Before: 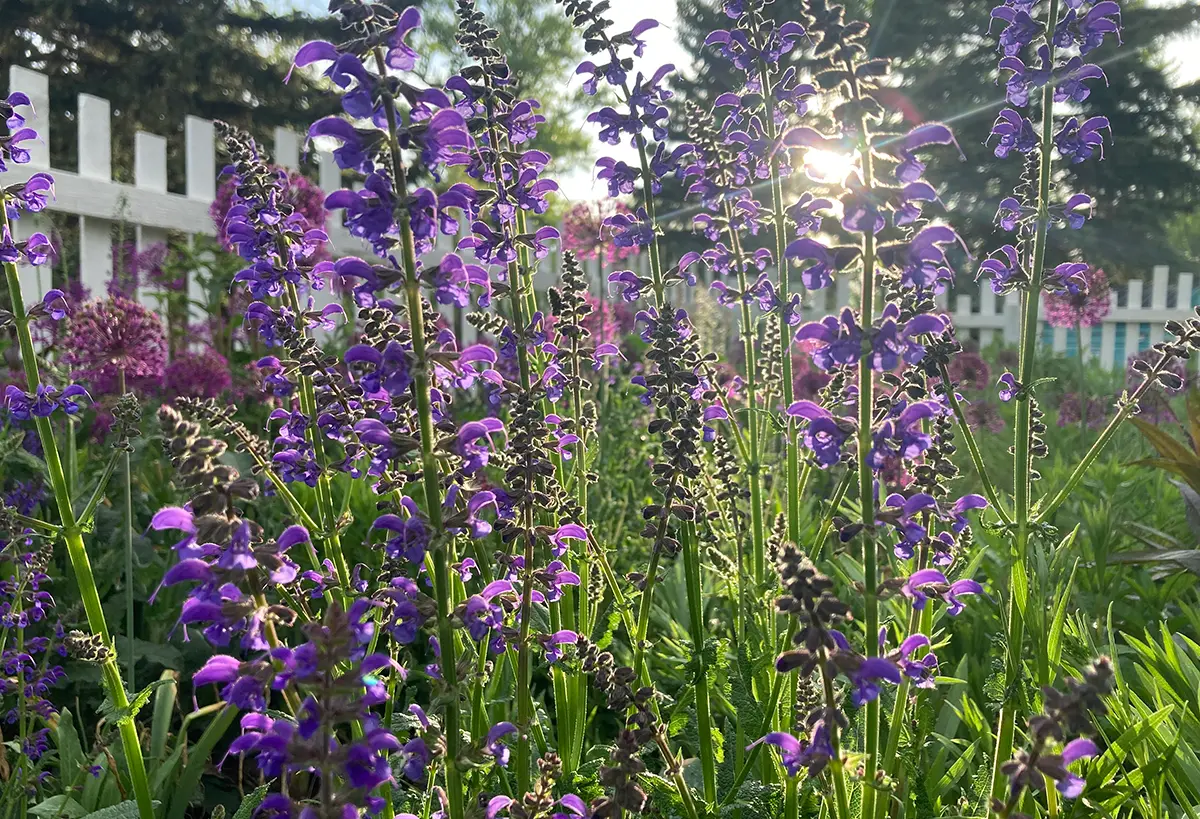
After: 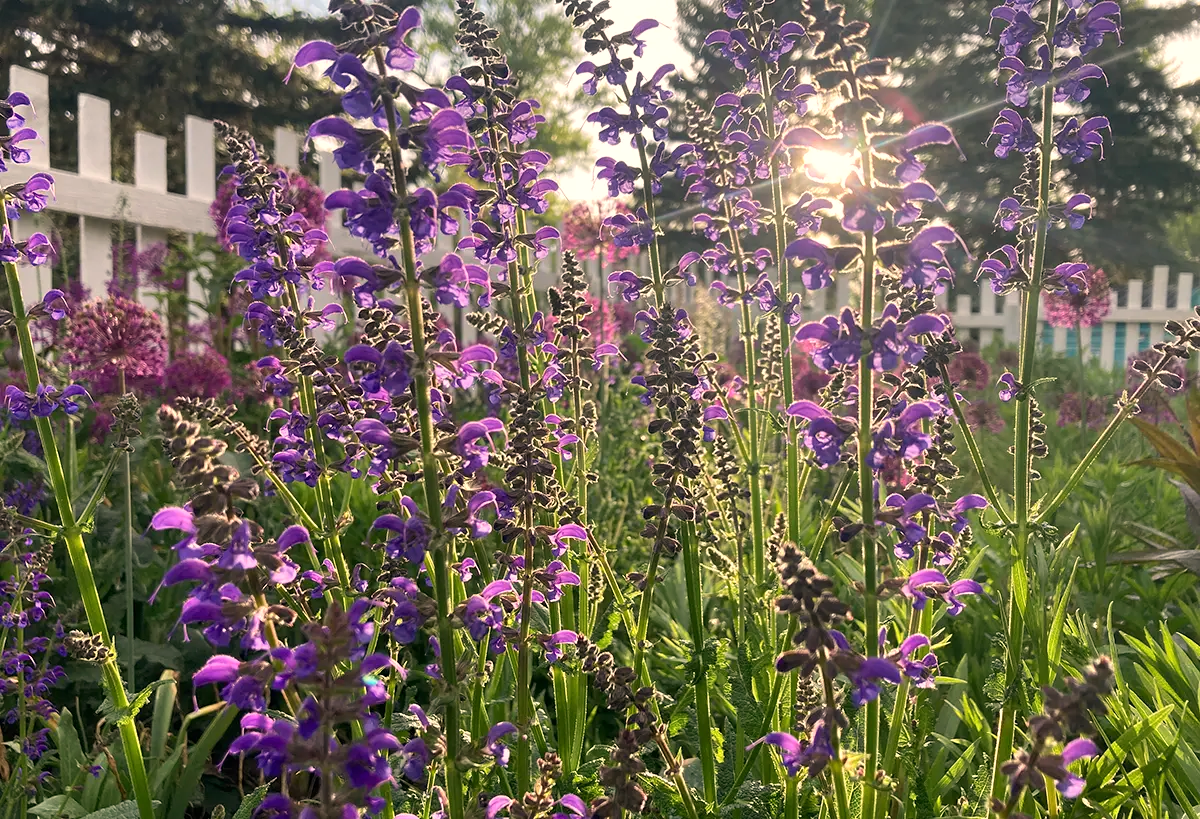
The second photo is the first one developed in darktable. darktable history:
white balance: red 1.127, blue 0.943
local contrast: mode bilateral grid, contrast 100, coarseness 100, detail 108%, midtone range 0.2
